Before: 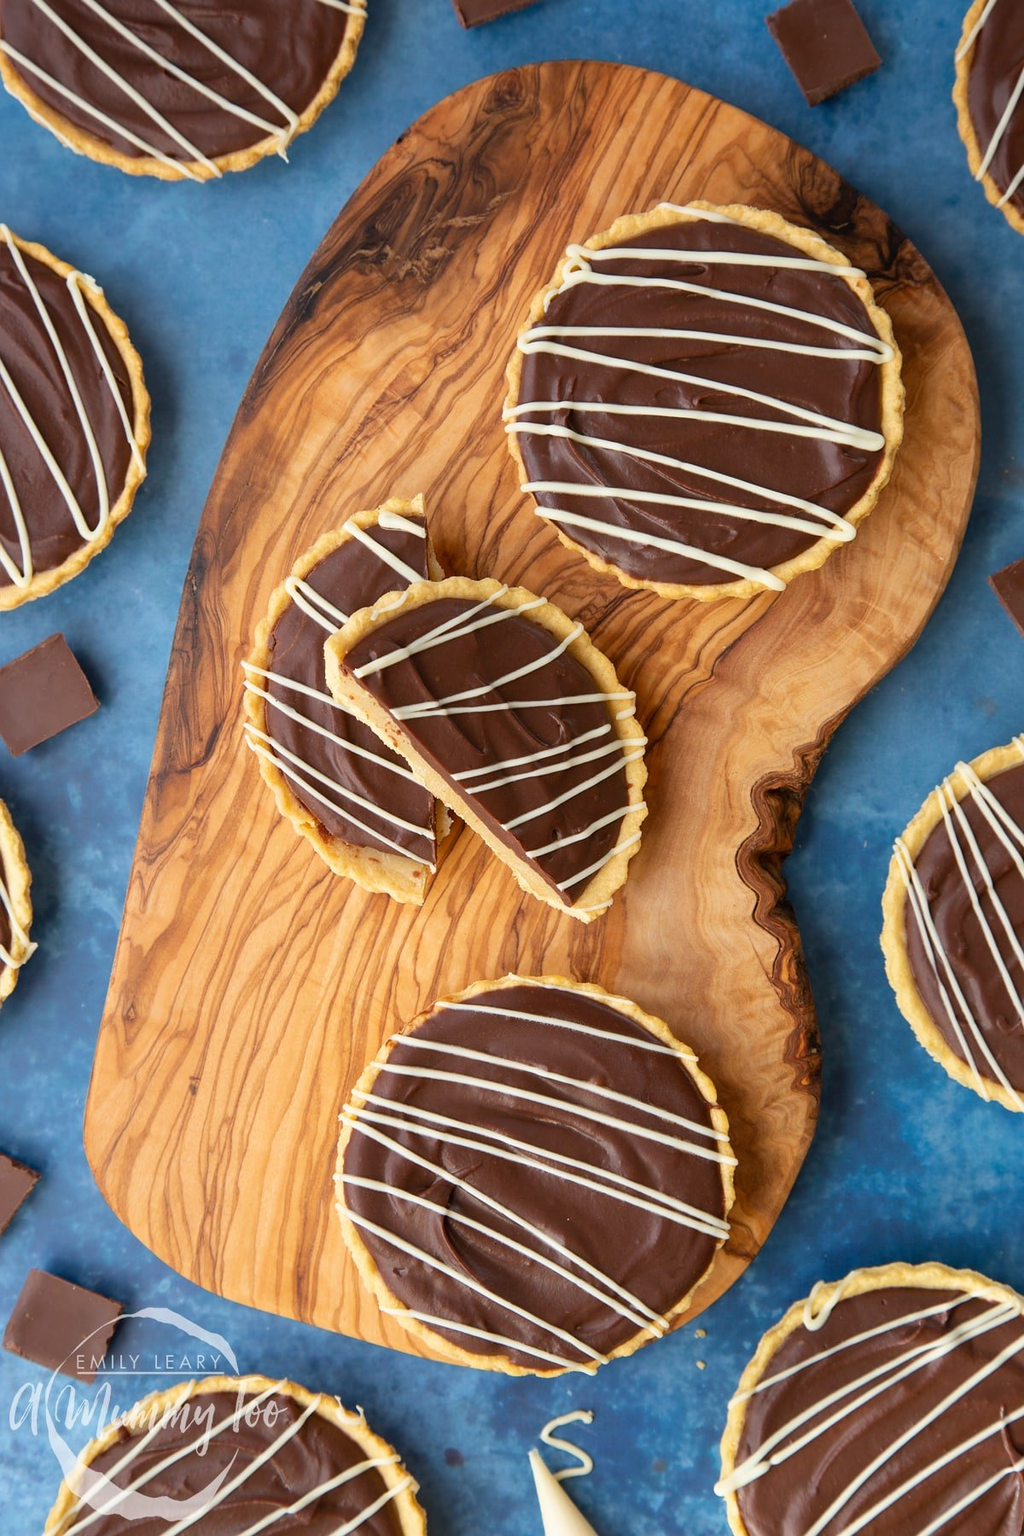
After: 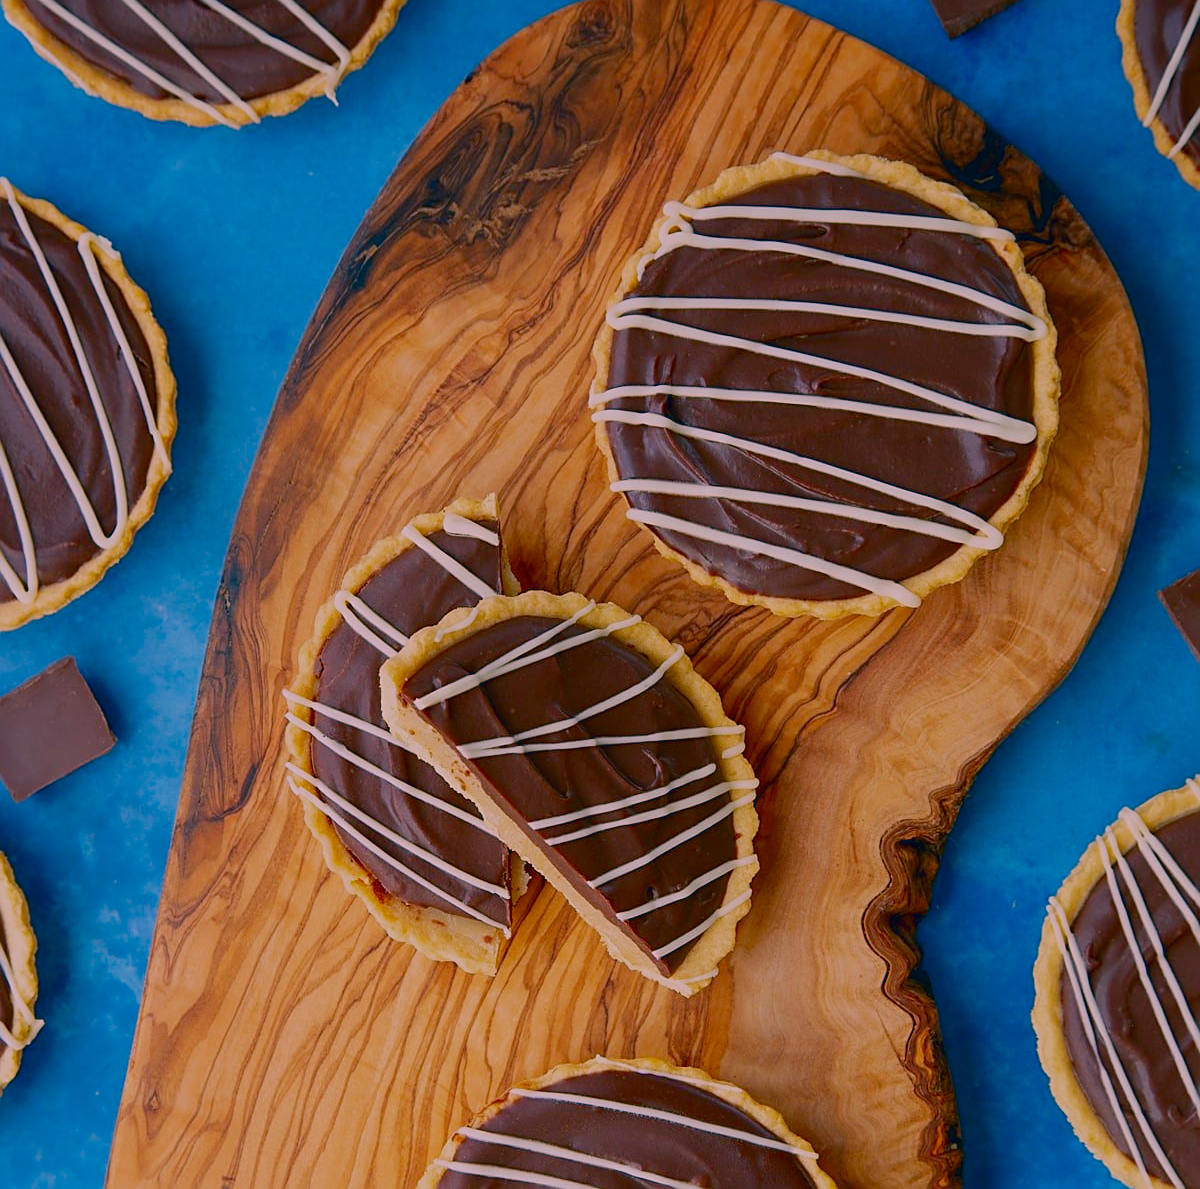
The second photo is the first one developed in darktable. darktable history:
filmic rgb: middle gray luminance 4.13%, black relative exposure -12.92 EV, white relative exposure 5.04 EV, target black luminance 0%, hardness 5.18, latitude 59.67%, contrast 0.752, highlights saturation mix 3.98%, shadows ↔ highlights balance 26.08%, preserve chrominance no, color science v4 (2020)
color correction: highlights a* 17.29, highlights b* 0.292, shadows a* -15.39, shadows b* -14.78, saturation 1.47
crop and rotate: top 4.731%, bottom 29.174%
contrast brightness saturation: contrast 0.067, brightness -0.149, saturation 0.108
sharpen: on, module defaults
